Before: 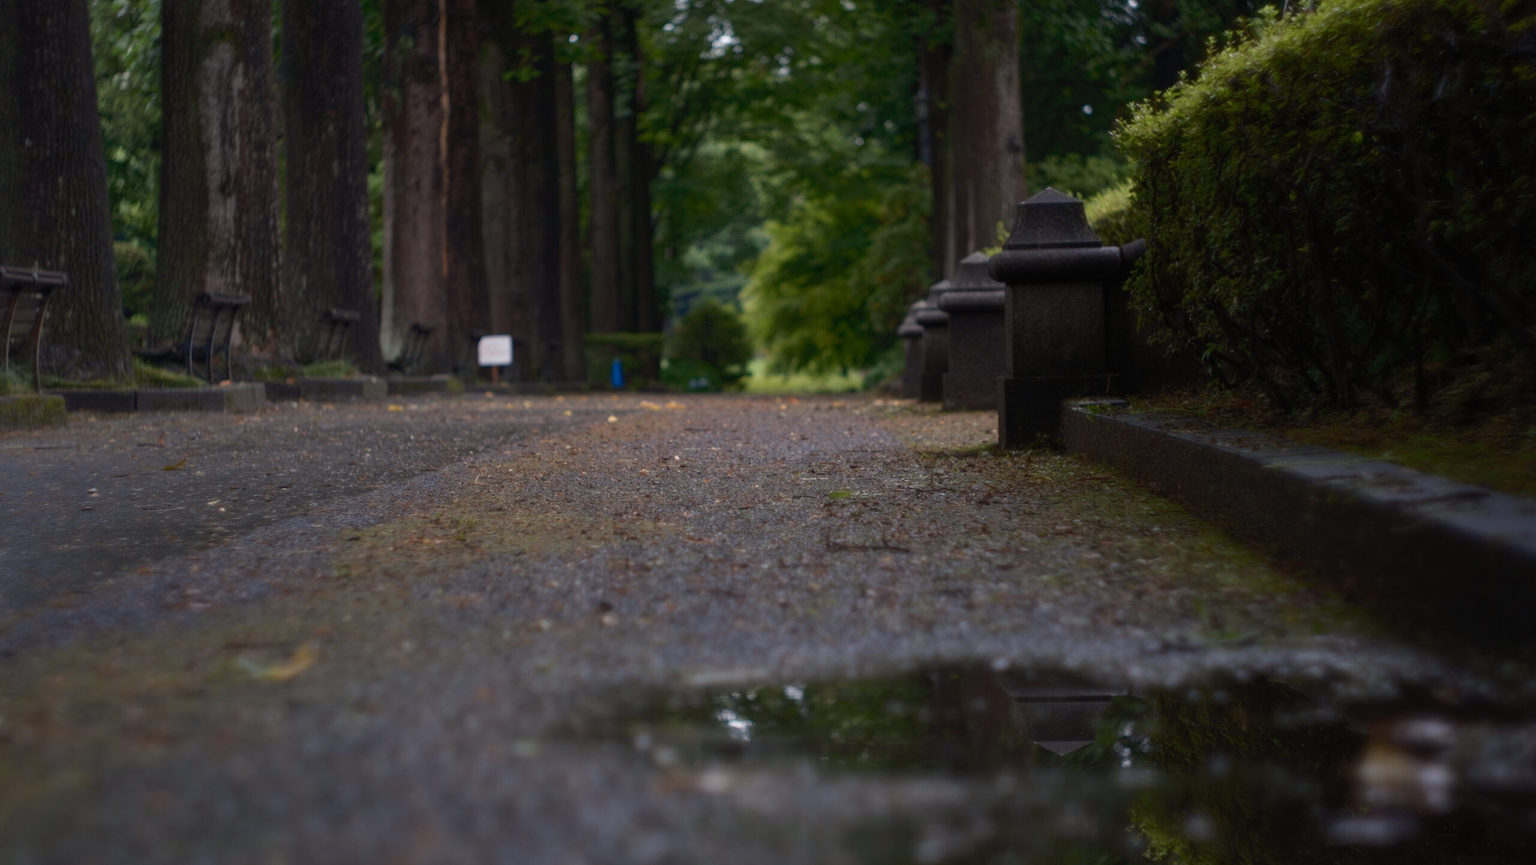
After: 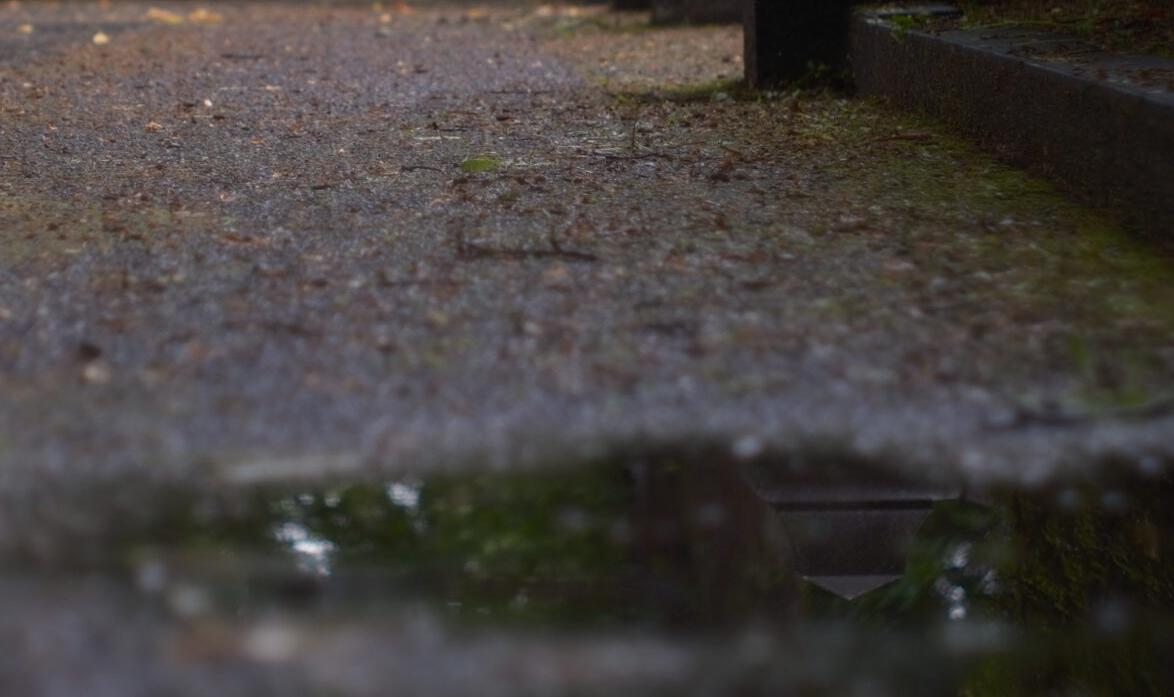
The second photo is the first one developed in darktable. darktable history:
crop: left 35.976%, top 45.819%, right 18.162%, bottom 5.807%
exposure: compensate highlight preservation false
